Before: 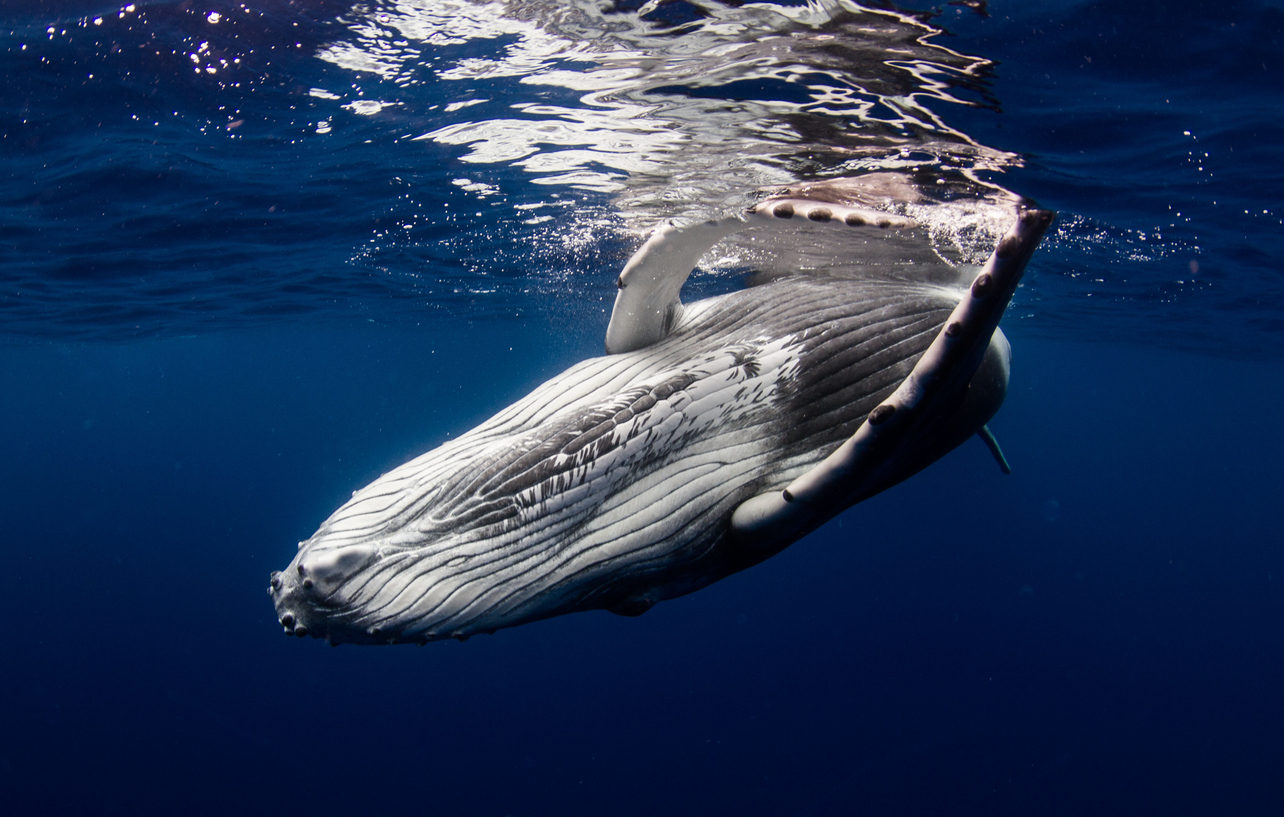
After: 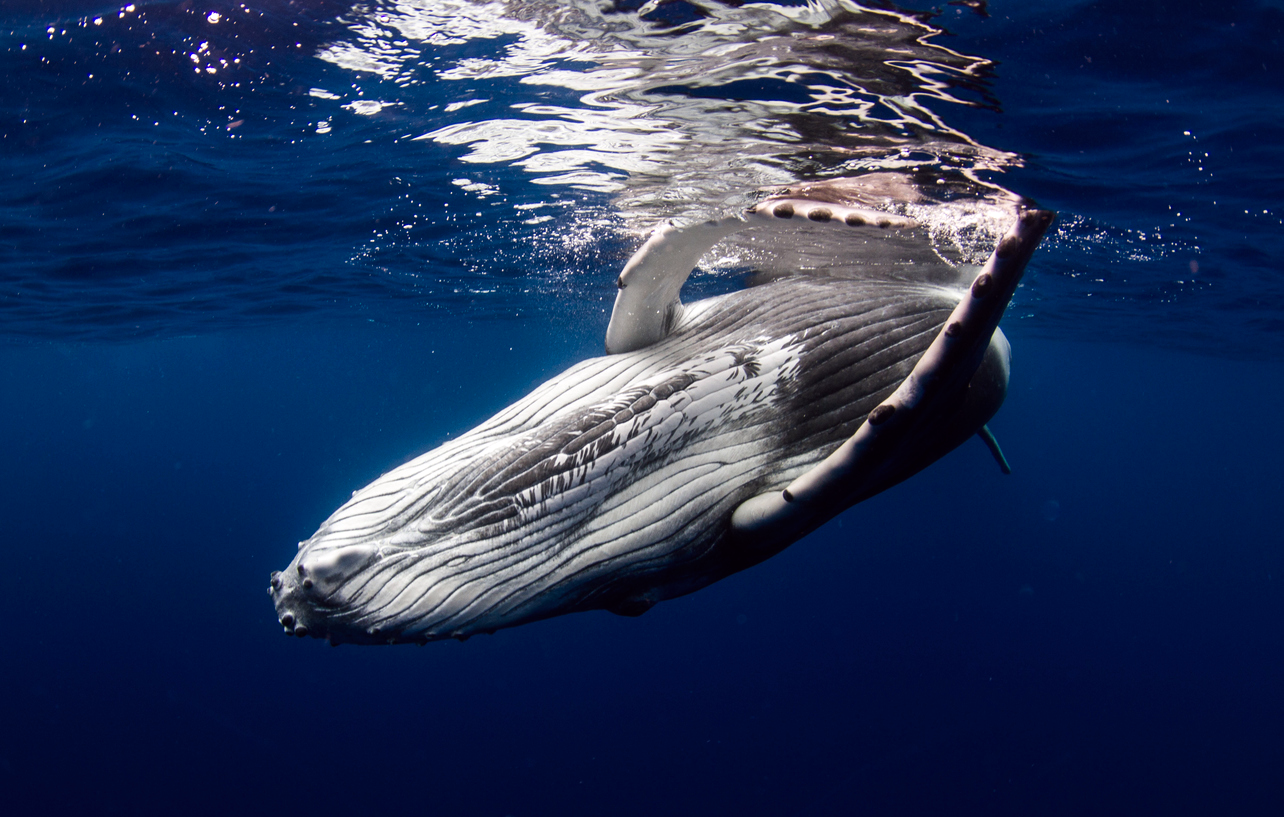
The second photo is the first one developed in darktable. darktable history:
color balance: lift [1, 1, 0.999, 1.001], gamma [1, 1.003, 1.005, 0.995], gain [1, 0.992, 0.988, 1.012], contrast 5%, output saturation 110%
